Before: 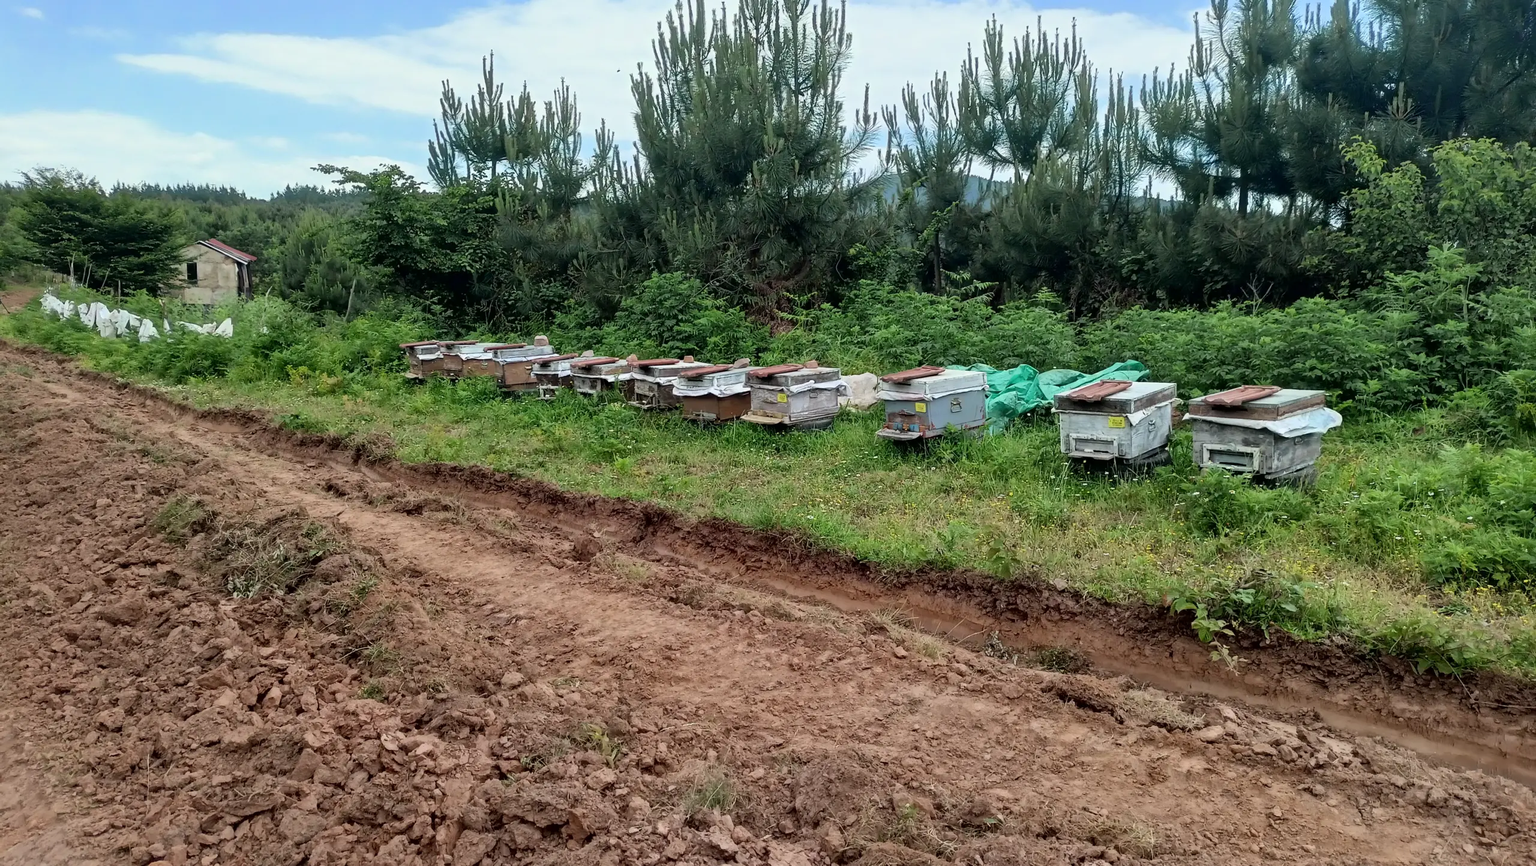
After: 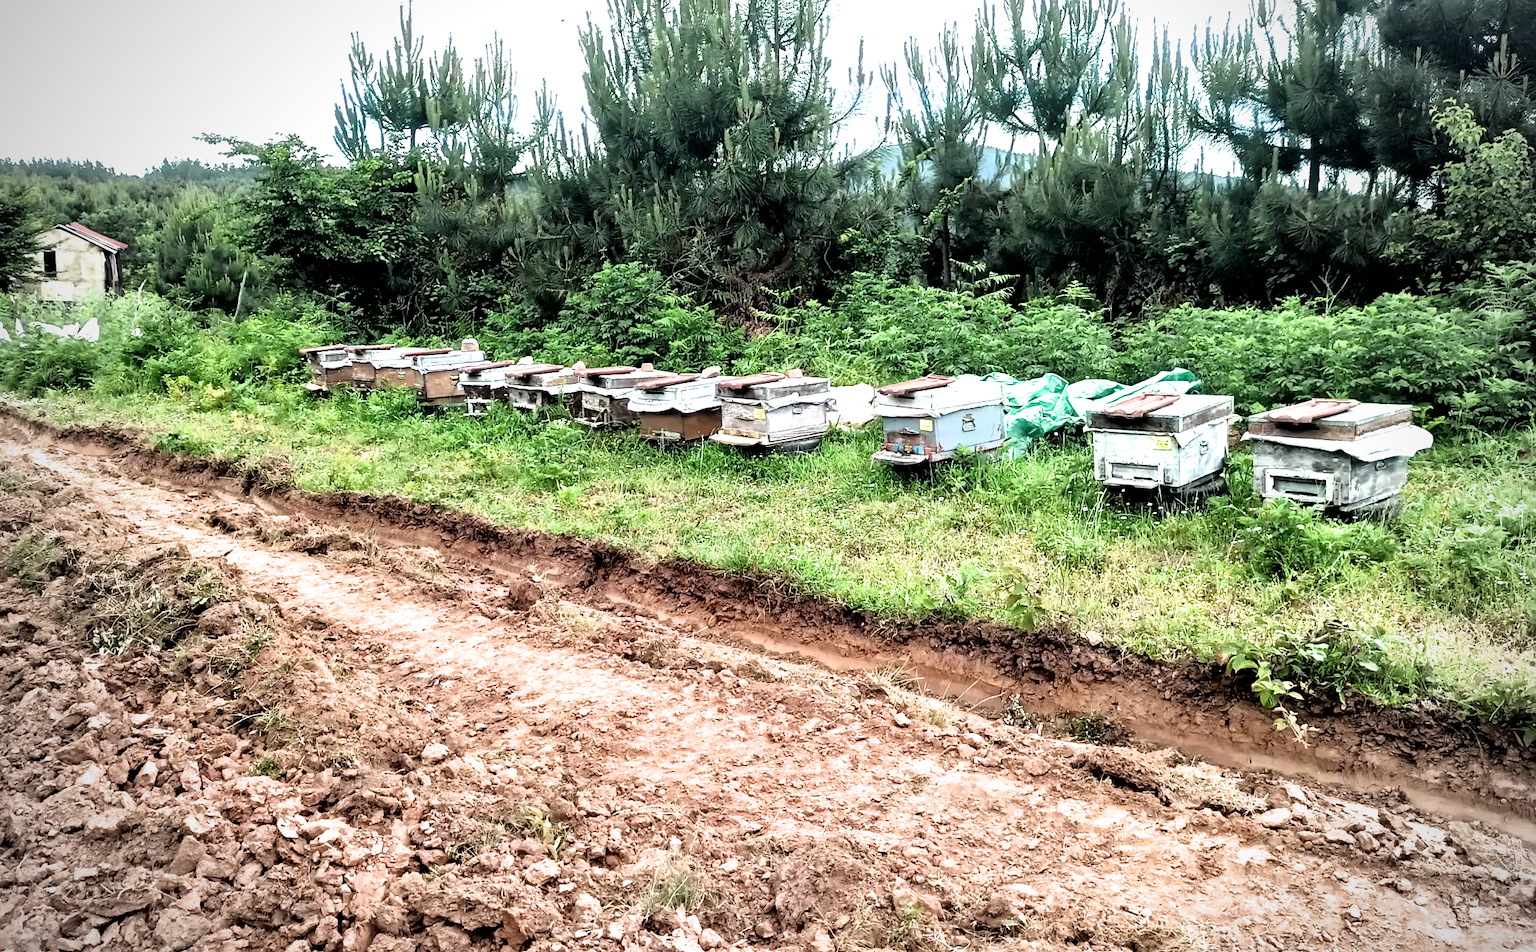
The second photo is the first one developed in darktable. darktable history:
exposure: exposure 1.152 EV, compensate exposure bias true, compensate highlight preservation false
filmic rgb: black relative exposure -8.3 EV, white relative exposure 2.2 EV, target white luminance 99.905%, hardness 7.15, latitude 74.55%, contrast 1.323, highlights saturation mix -2.5%, shadows ↔ highlights balance 30.75%
crop: left 9.841%, top 6.26%, right 6.958%, bottom 2.32%
vignetting: fall-off start 75.4%, width/height ratio 1.079
